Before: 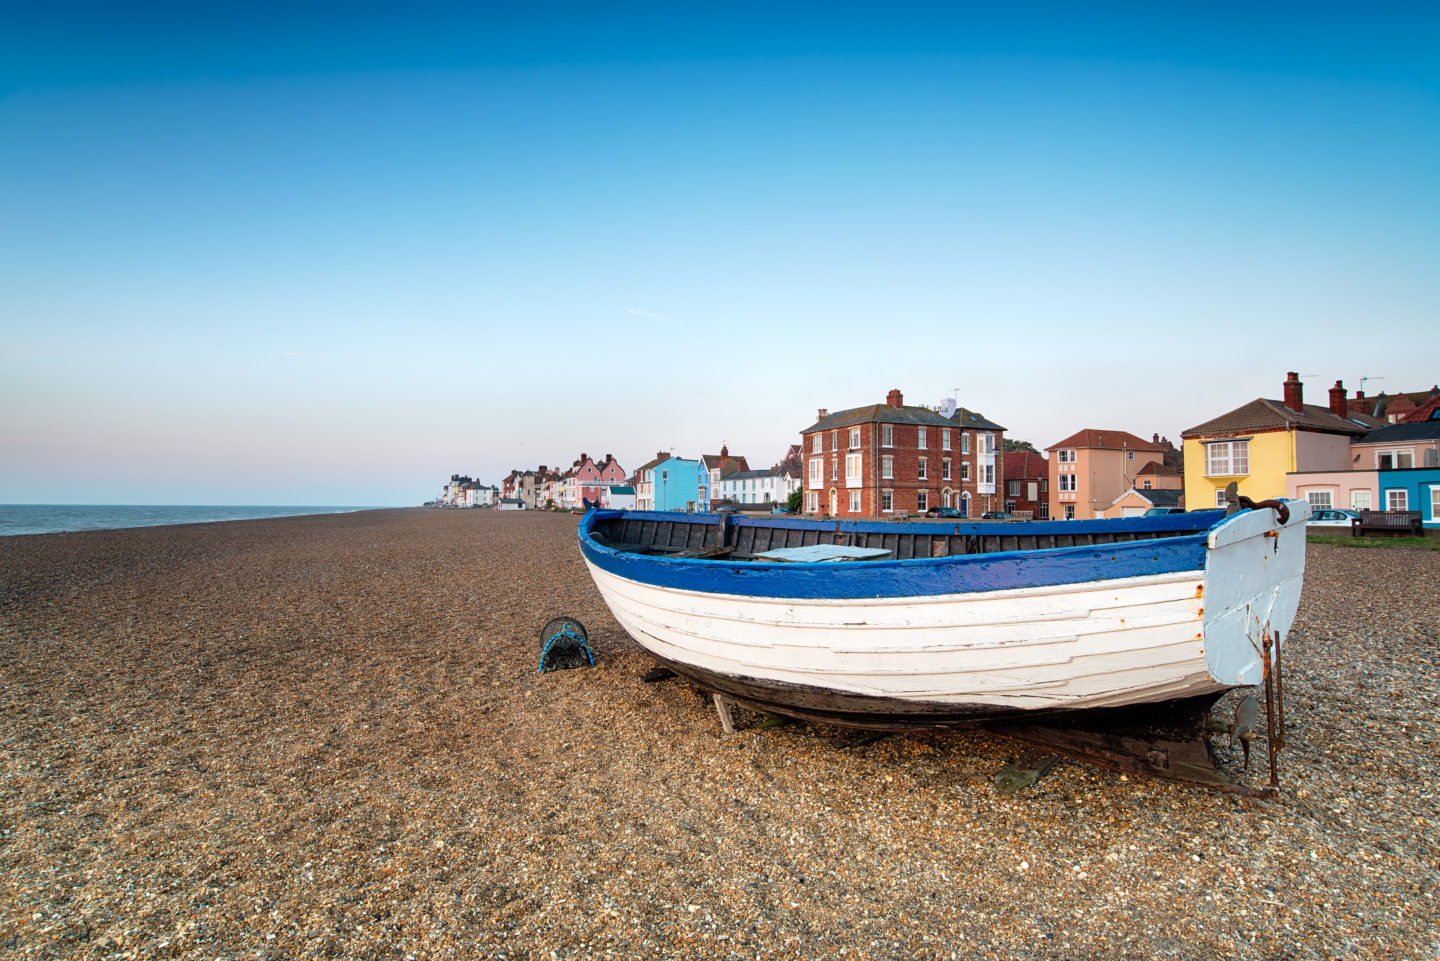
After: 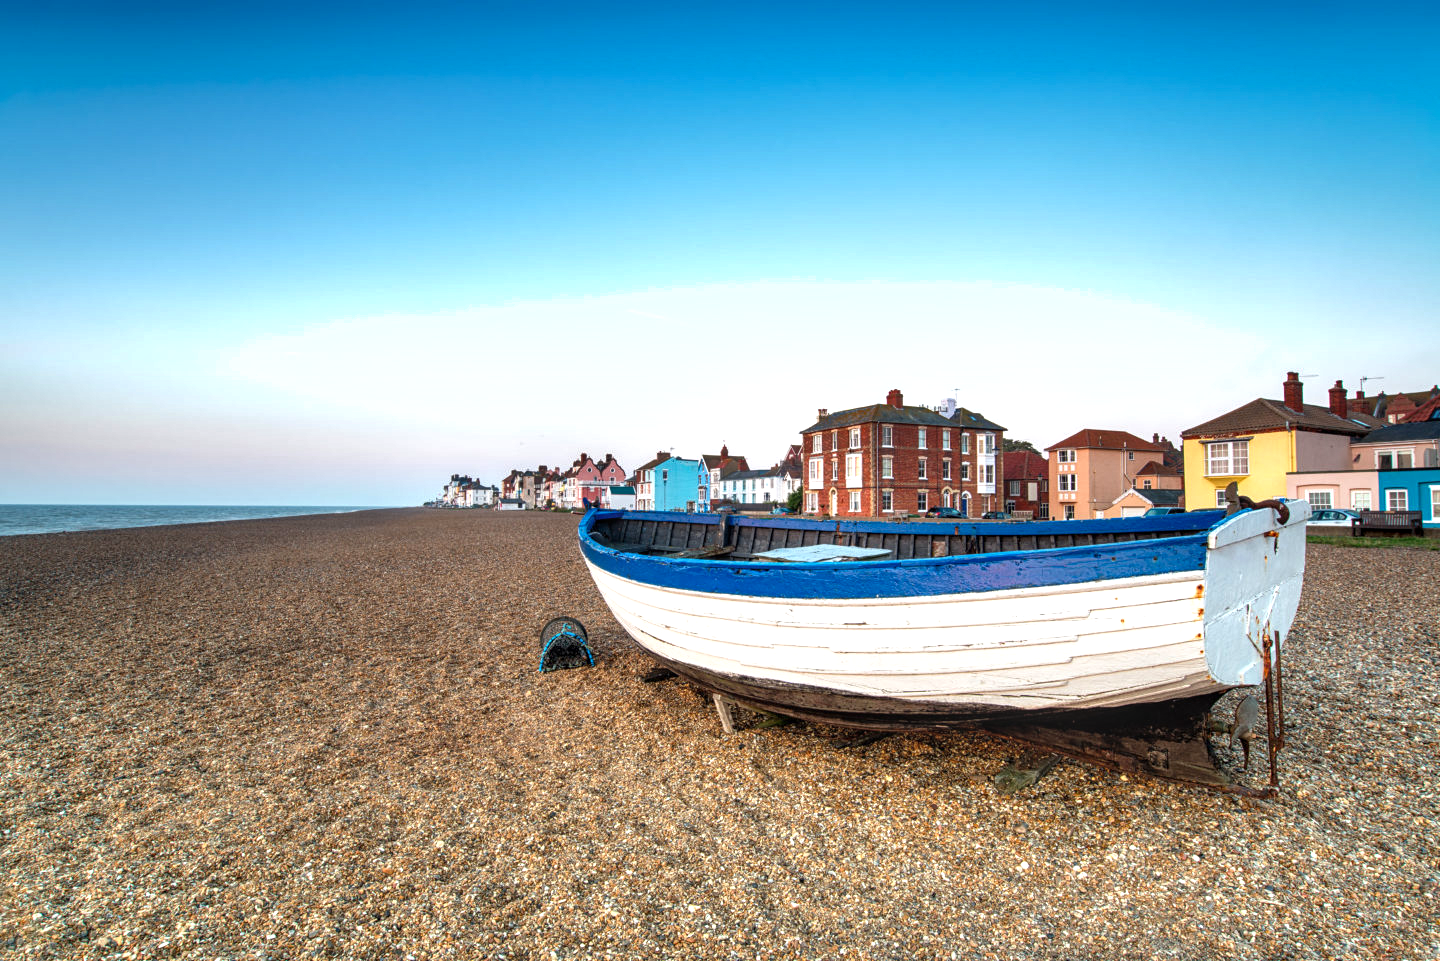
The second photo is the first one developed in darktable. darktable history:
shadows and highlights: low approximation 0.01, soften with gaussian
exposure: exposure 0.404 EV, compensate highlight preservation false
local contrast: on, module defaults
